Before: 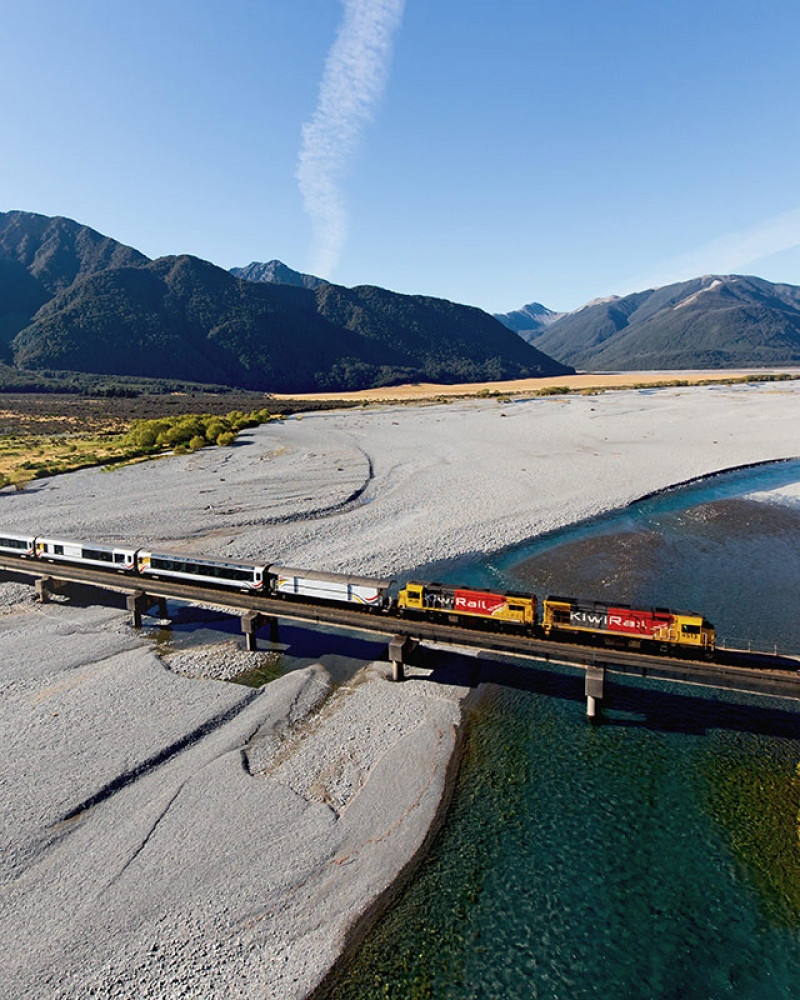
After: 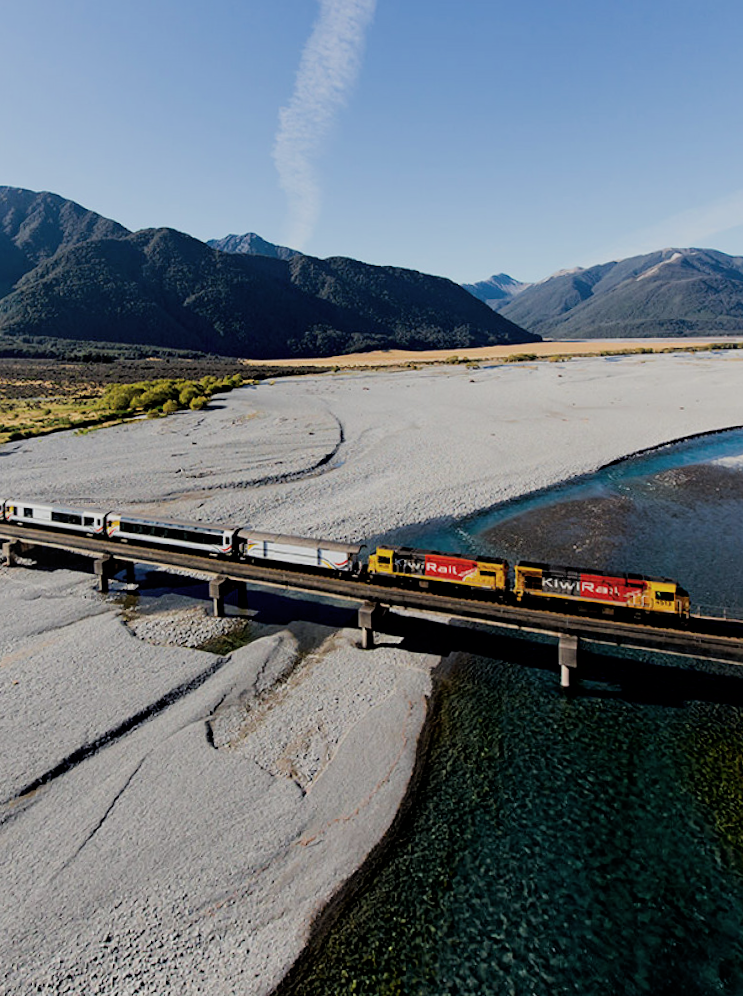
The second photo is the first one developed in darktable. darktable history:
rotate and perspective: rotation 0.215°, lens shift (vertical) -0.139, crop left 0.069, crop right 0.939, crop top 0.002, crop bottom 0.996
filmic rgb: black relative exposure -4.88 EV, hardness 2.82
